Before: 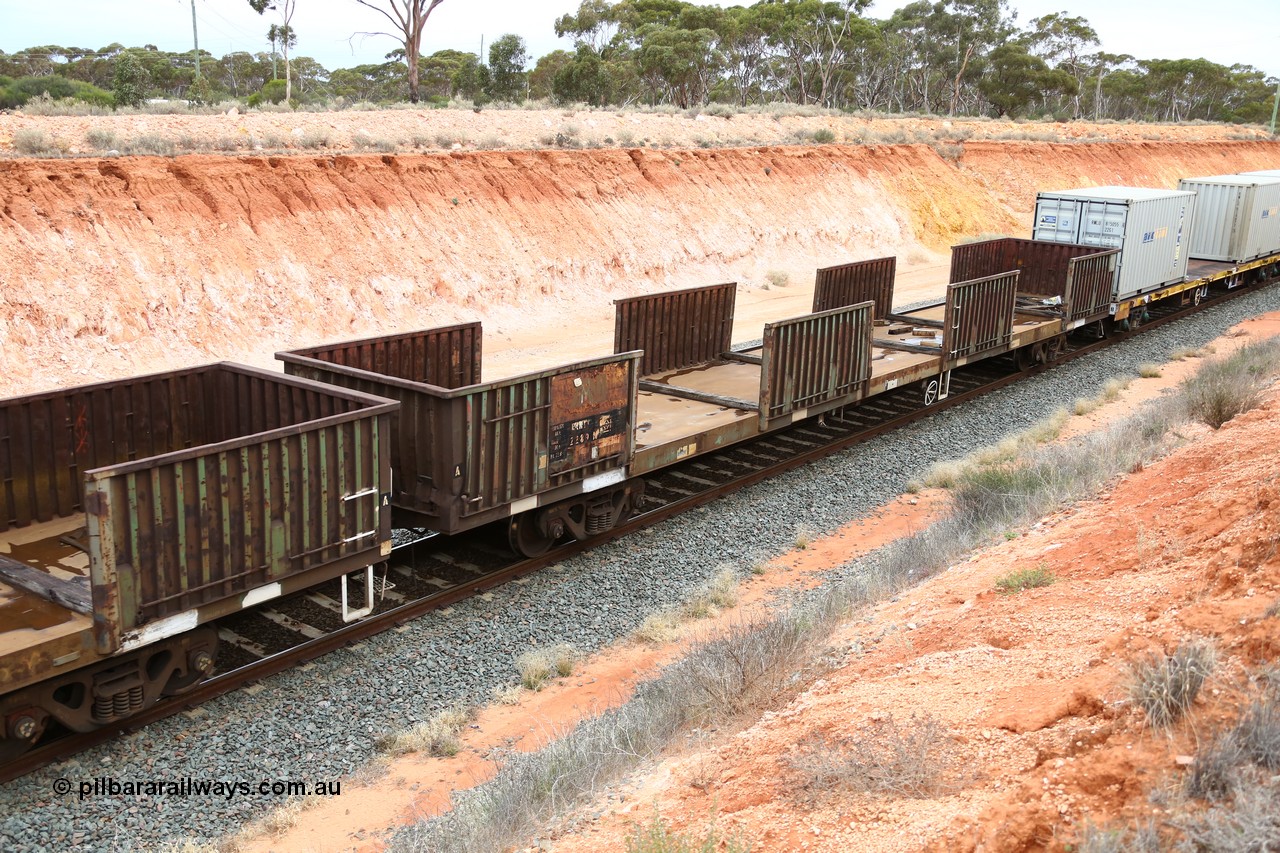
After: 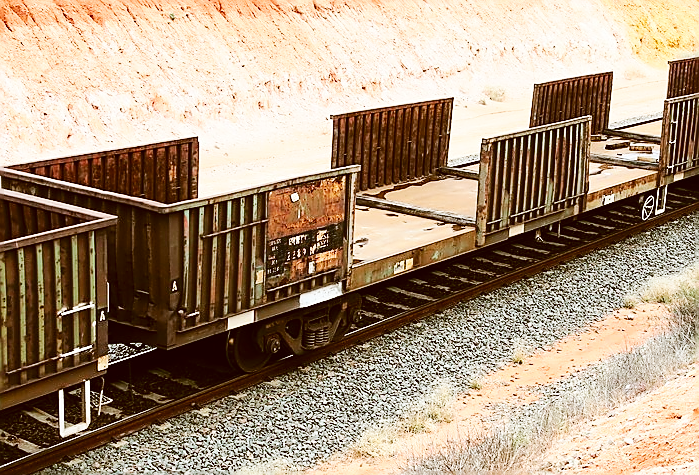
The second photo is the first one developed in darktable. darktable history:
color correction: highlights a* -0.44, highlights b* 0.152, shadows a* 4.33, shadows b* 20.83
sharpen: radius 1.351, amount 1.245, threshold 0.71
crop and rotate: left 22.114%, top 21.733%, right 23.247%, bottom 22.568%
base curve: curves: ch0 [(0, 0) (0.032, 0.025) (0.121, 0.166) (0.206, 0.329) (0.605, 0.79) (1, 1)], preserve colors none
tone curve: curves: ch0 [(0, 0) (0.004, 0.002) (0.02, 0.013) (0.218, 0.218) (0.664, 0.718) (0.832, 0.873) (1, 1)], color space Lab, independent channels, preserve colors none
